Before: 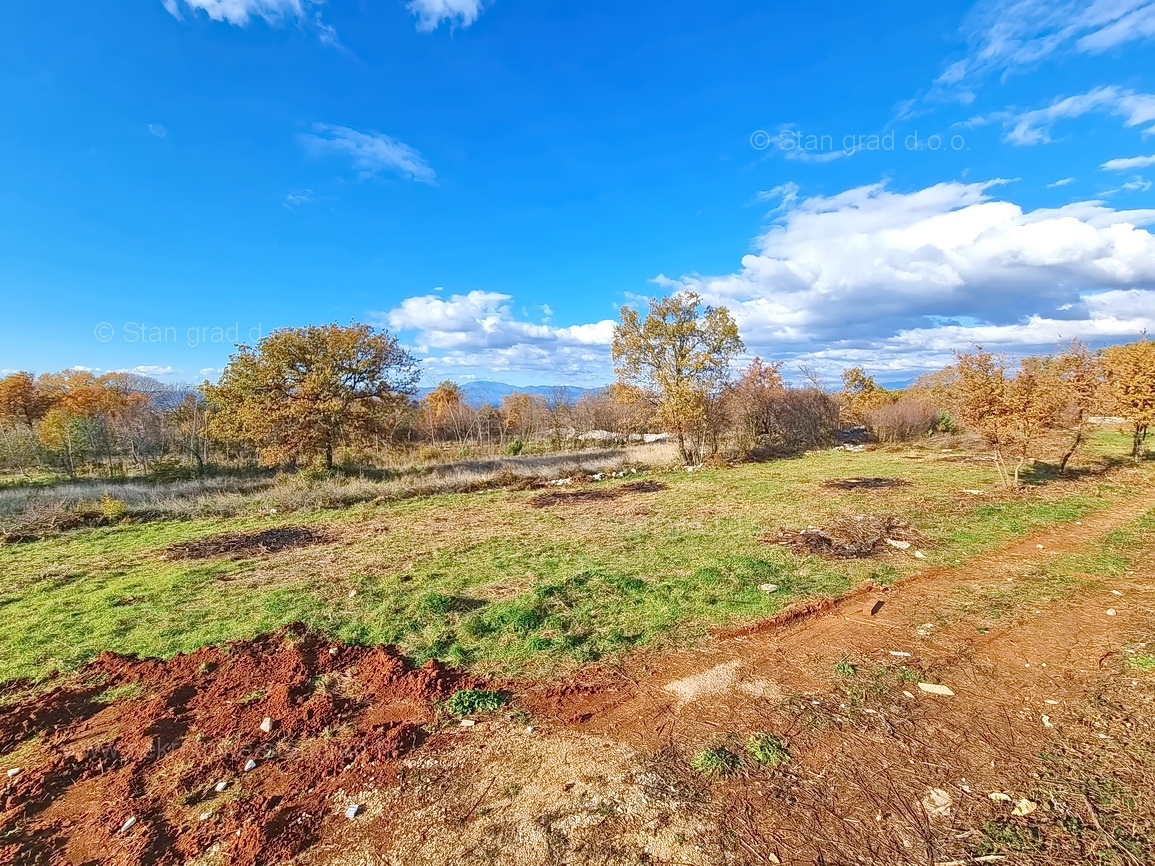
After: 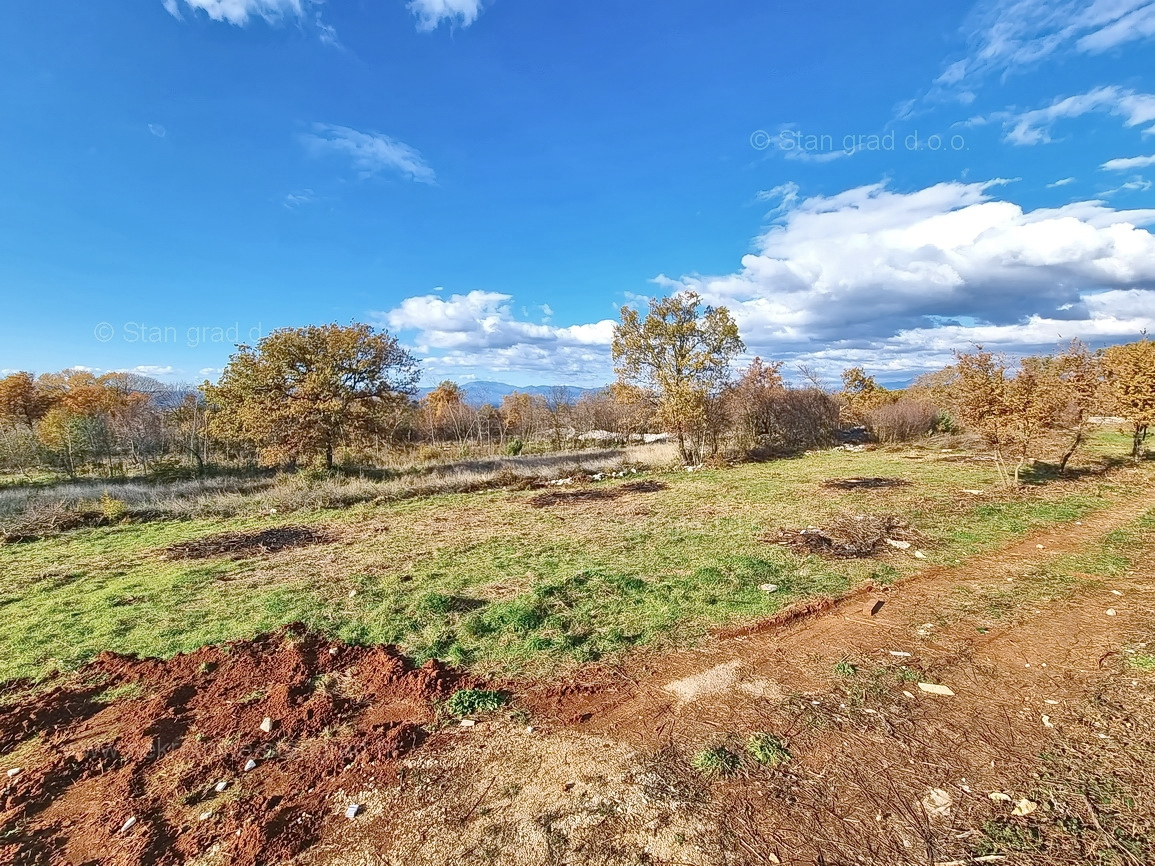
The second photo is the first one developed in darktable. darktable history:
shadows and highlights: soften with gaussian
contrast brightness saturation: contrast 0.109, saturation -0.152
